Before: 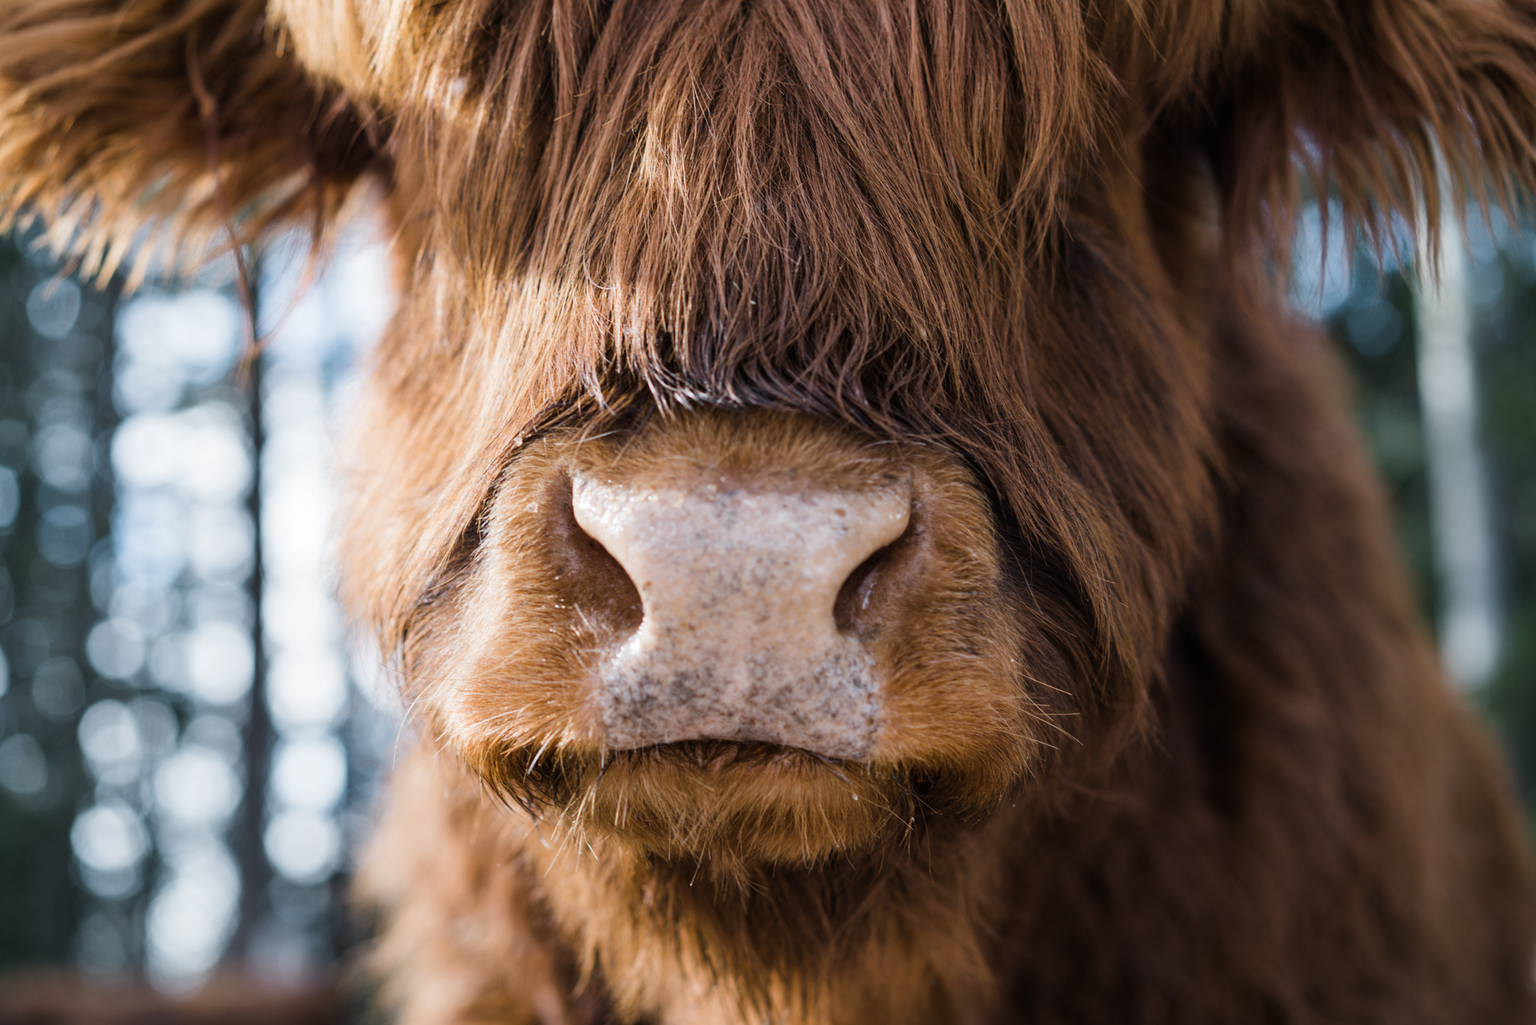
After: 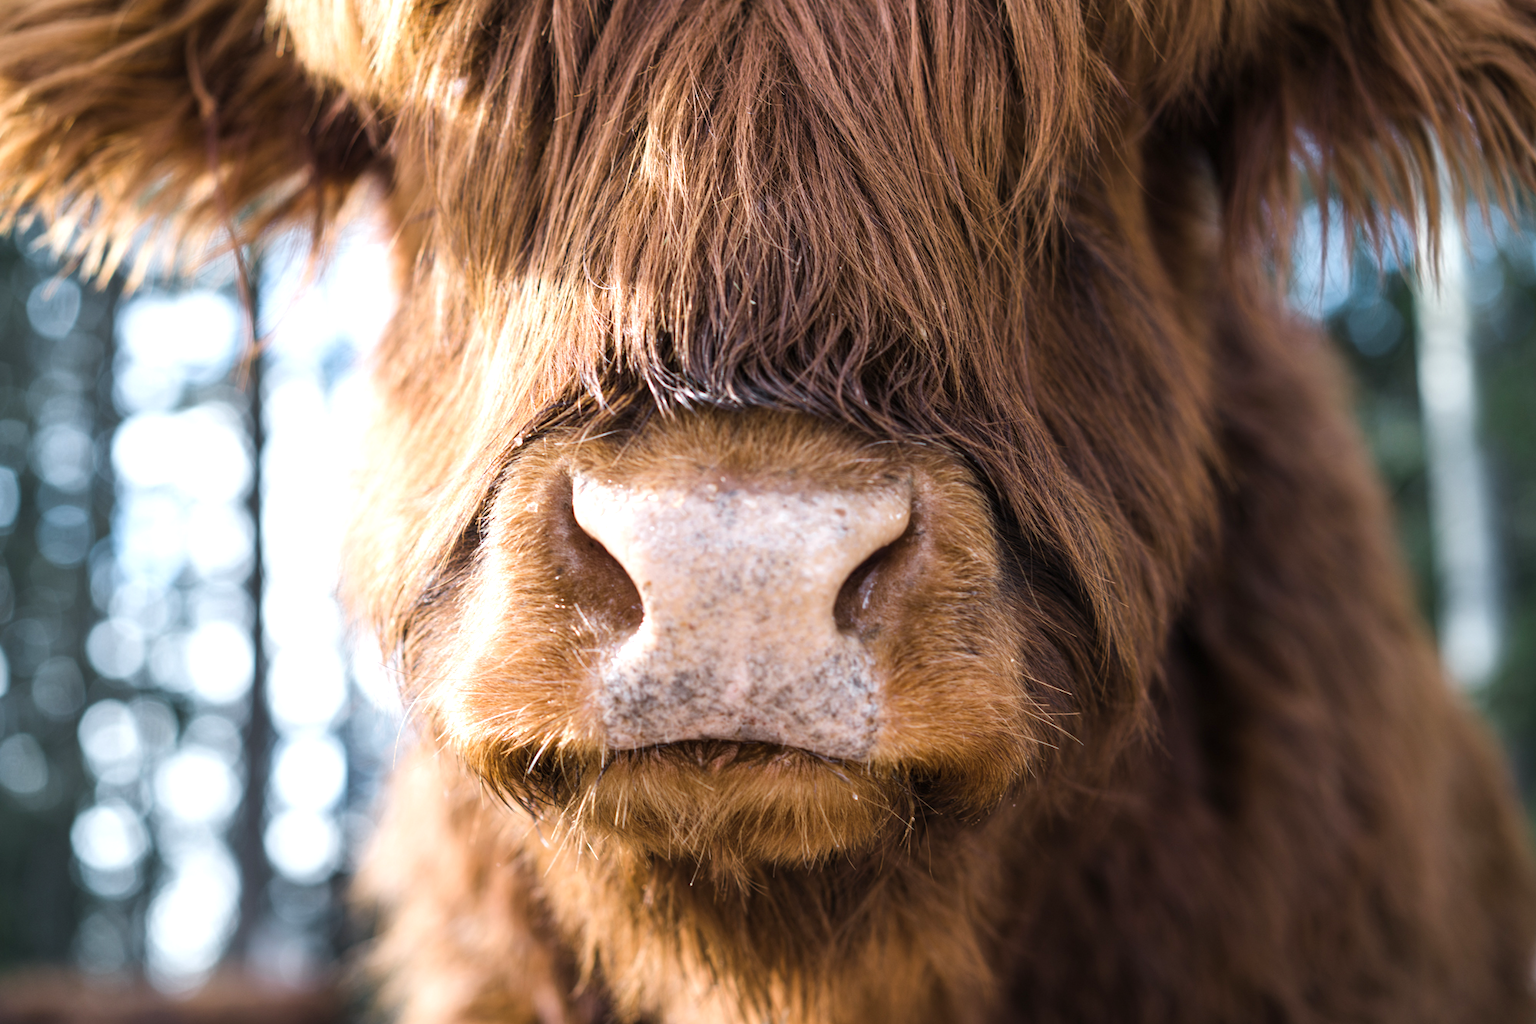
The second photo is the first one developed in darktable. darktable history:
exposure: exposure 0.603 EV, compensate highlight preservation false
